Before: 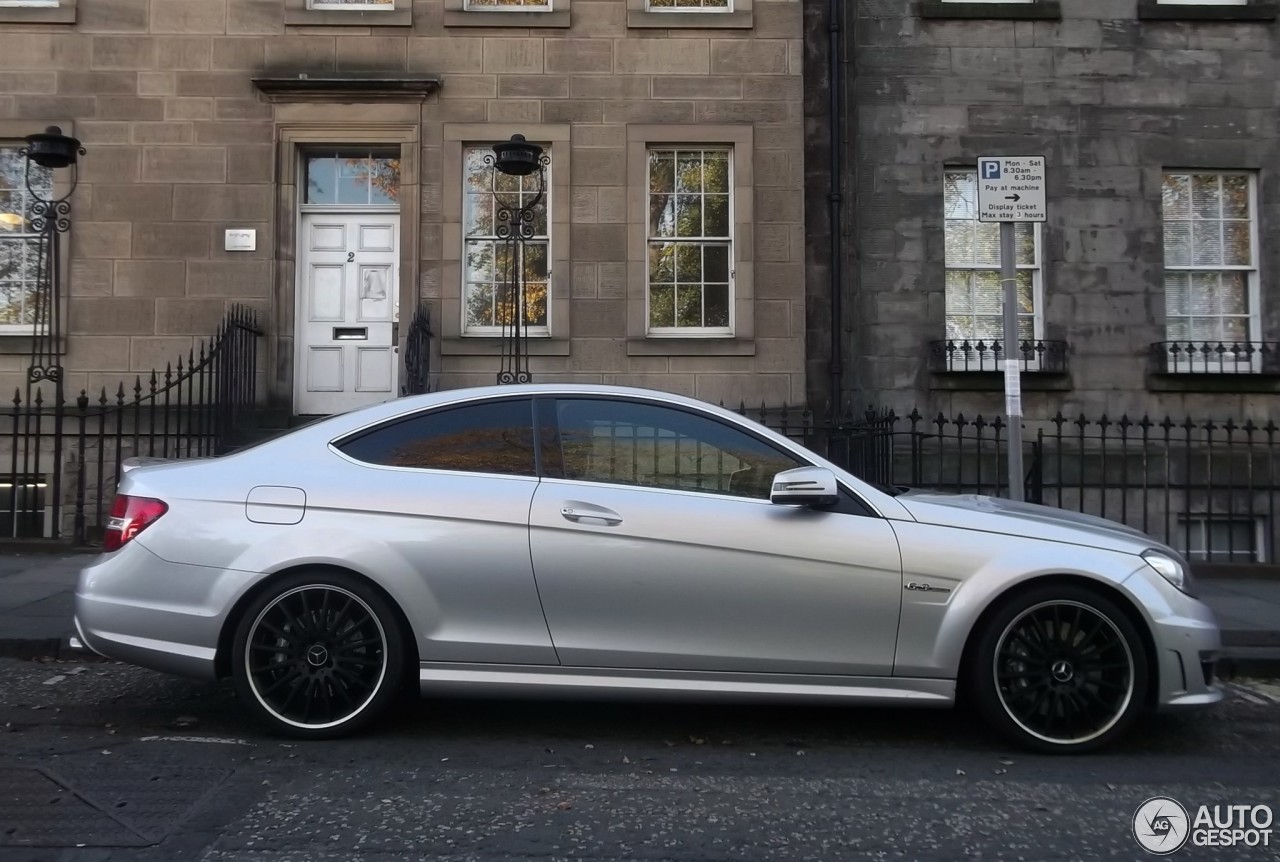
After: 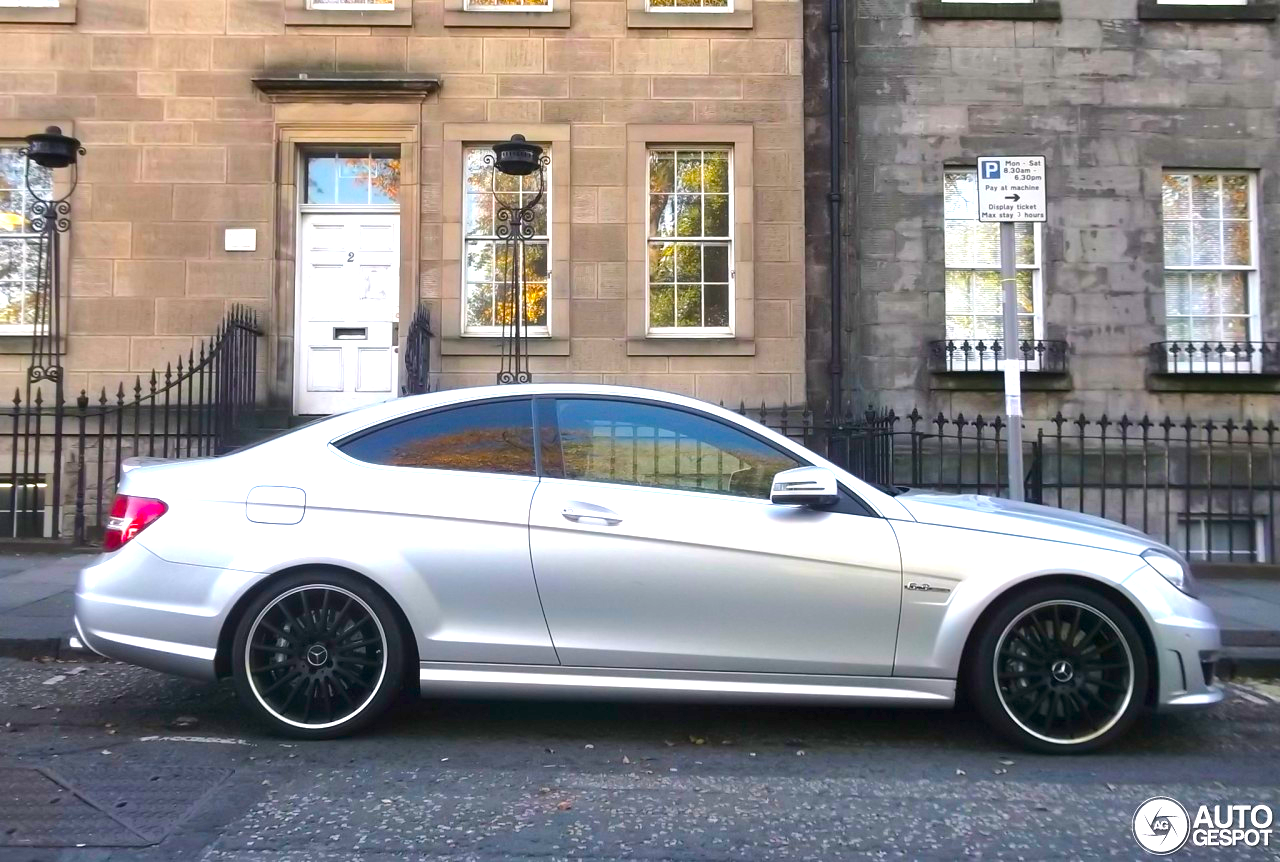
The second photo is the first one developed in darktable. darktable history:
color balance rgb: highlights gain › chroma 0.225%, highlights gain › hue 330.44°, perceptual saturation grading › global saturation 31.182%, perceptual brilliance grading › mid-tones 10.272%, perceptual brilliance grading › shadows 15.074%, global vibrance 34.232%
exposure: black level correction 0, exposure 1.347 EV, compensate highlight preservation false
